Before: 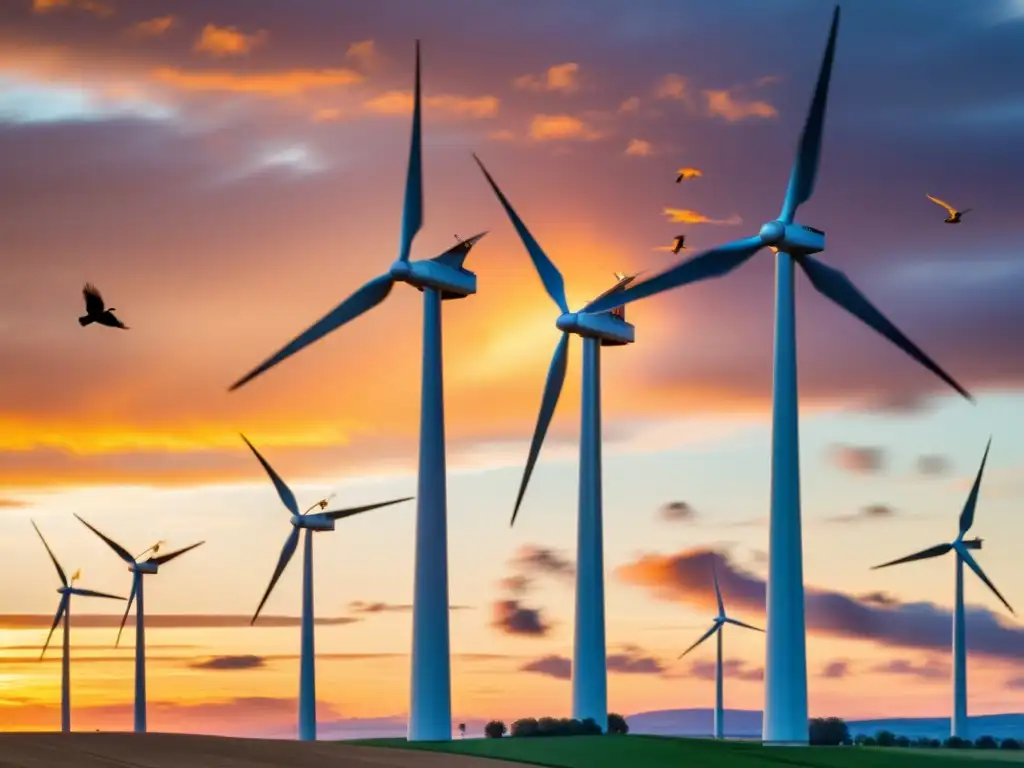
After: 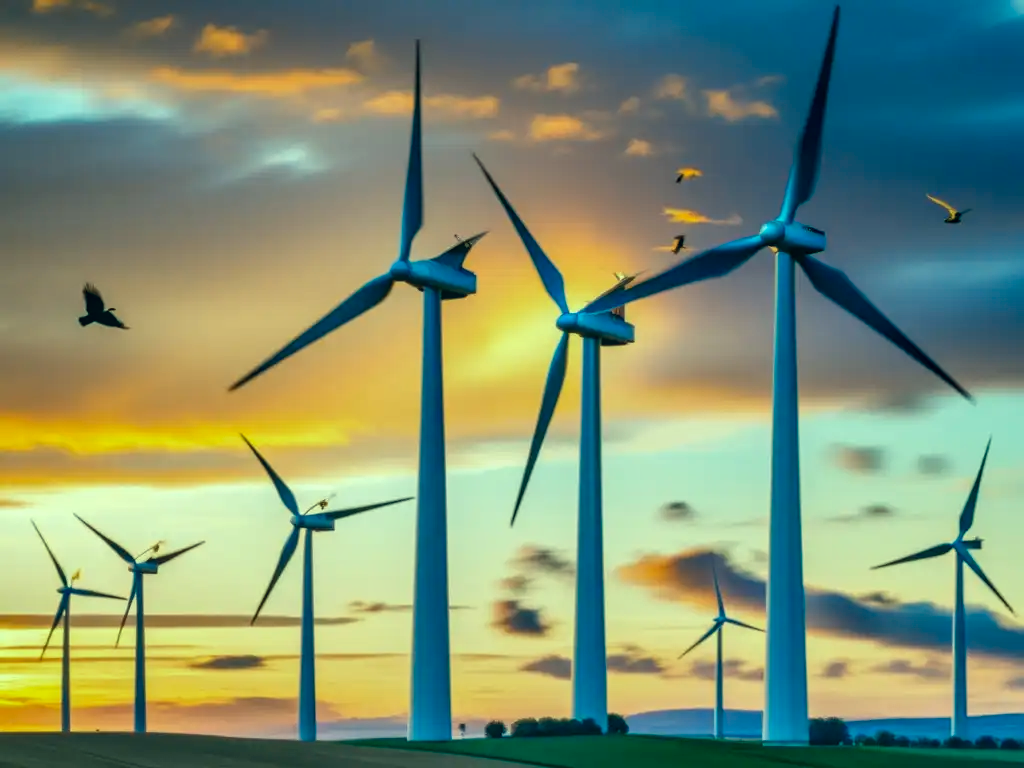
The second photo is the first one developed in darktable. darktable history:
local contrast: on, module defaults
color correction: highlights a* -20.08, highlights b* 9.8, shadows a* -20.4, shadows b* -10.76
